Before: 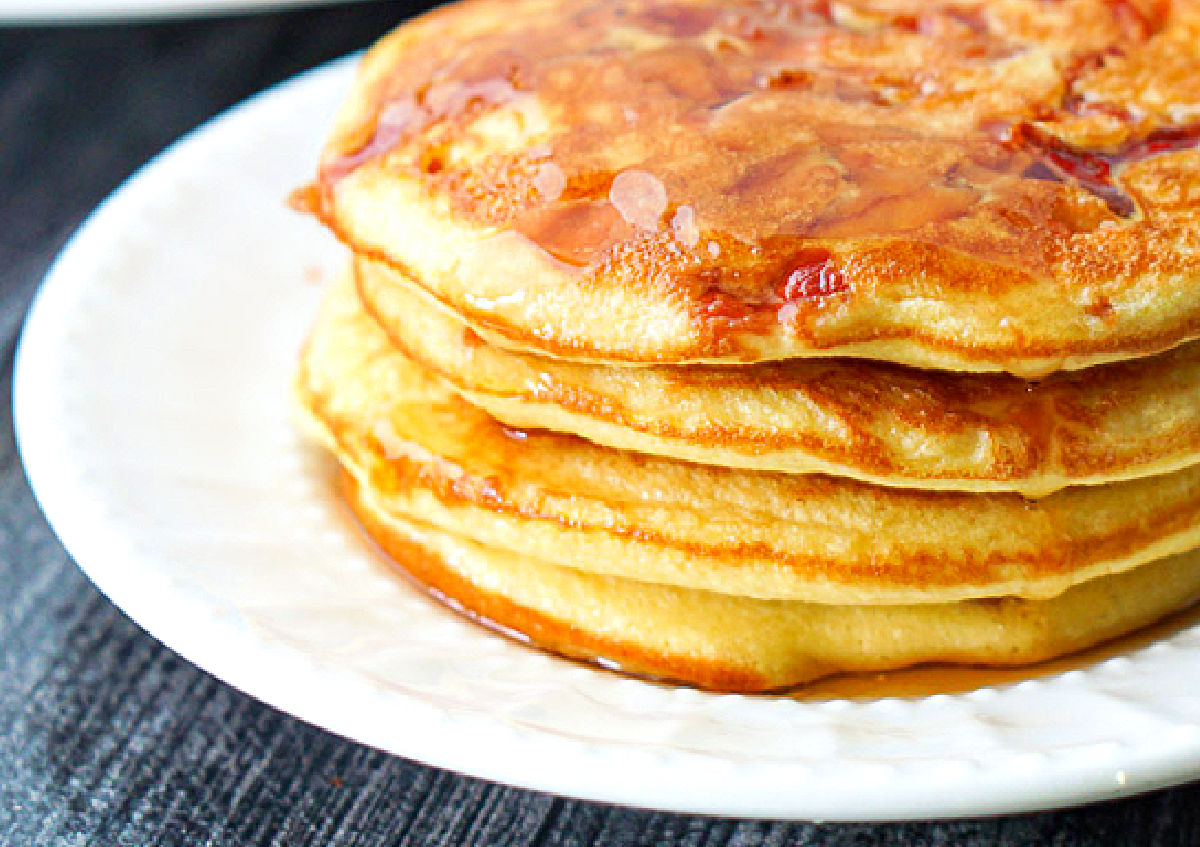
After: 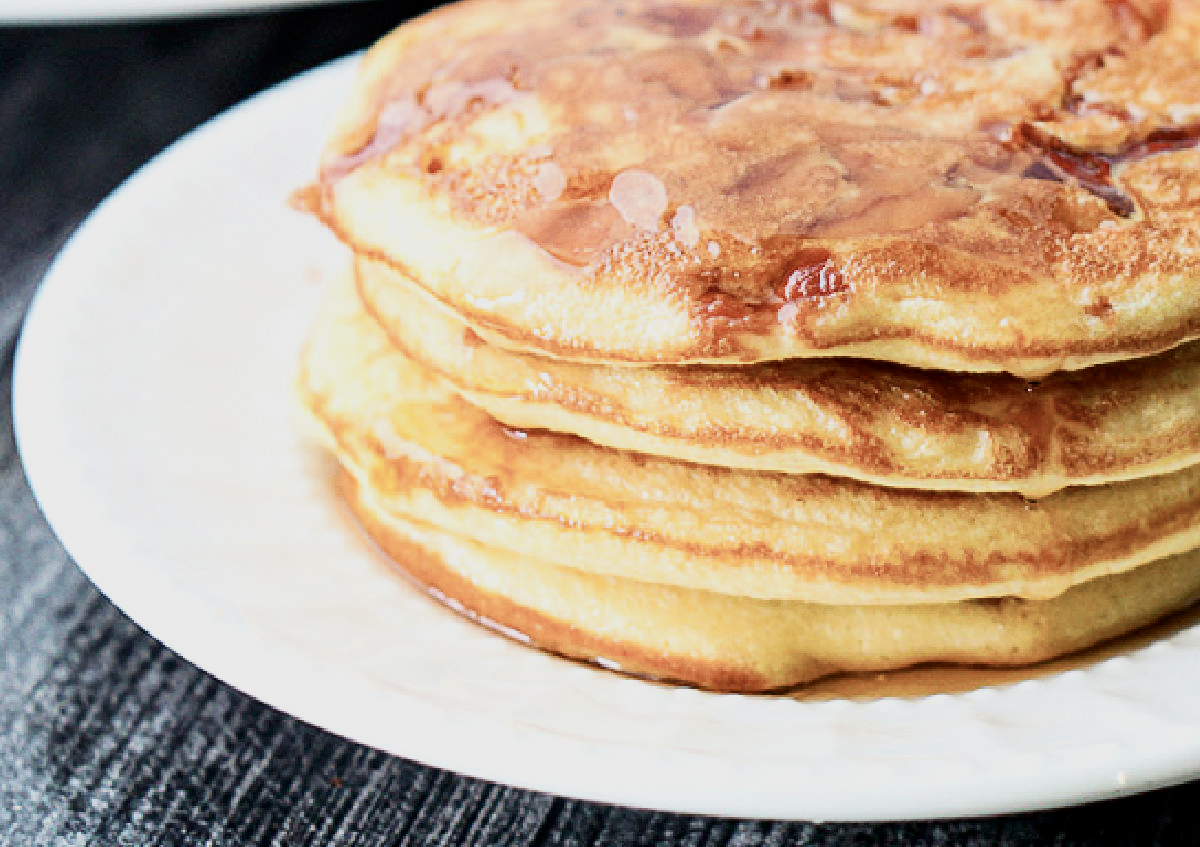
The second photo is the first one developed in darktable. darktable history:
exposure: black level correction 0.002, exposure 0.15 EV, compensate highlight preservation false
contrast brightness saturation: contrast 0.25, saturation -0.31
filmic rgb: black relative exposure -7.65 EV, white relative exposure 4.56 EV, hardness 3.61
